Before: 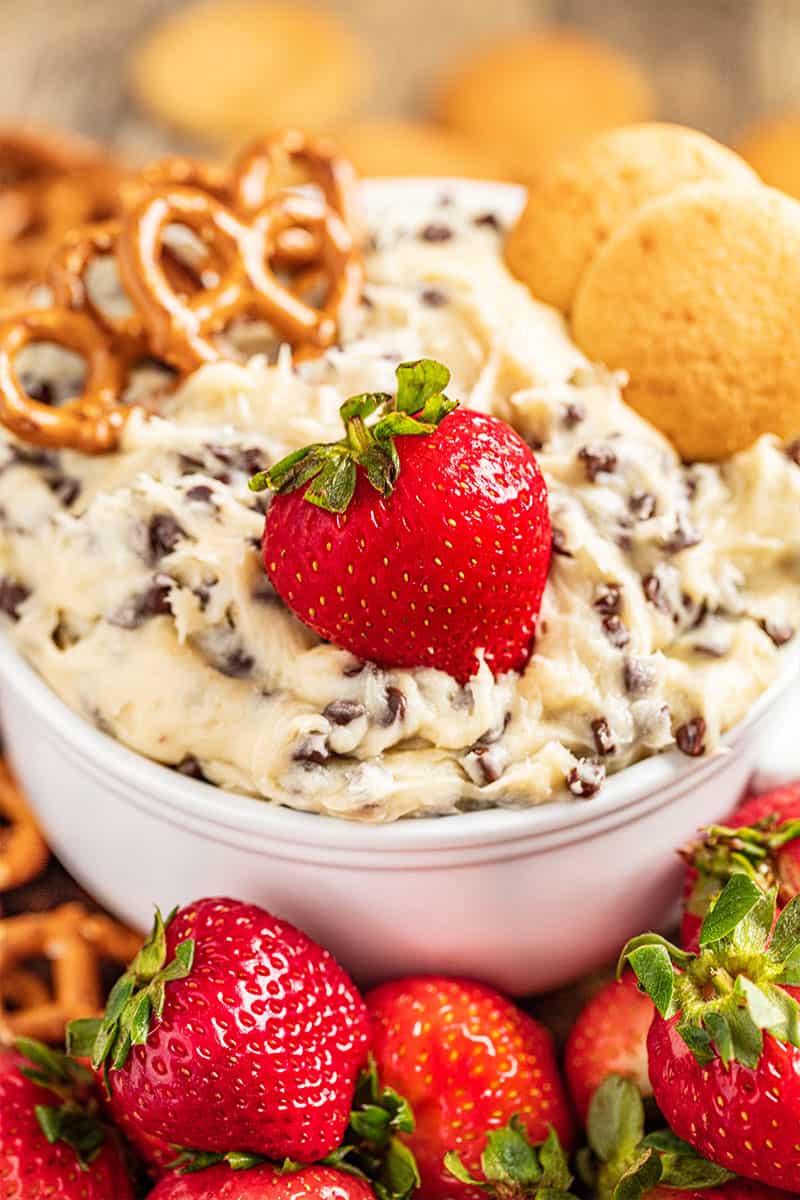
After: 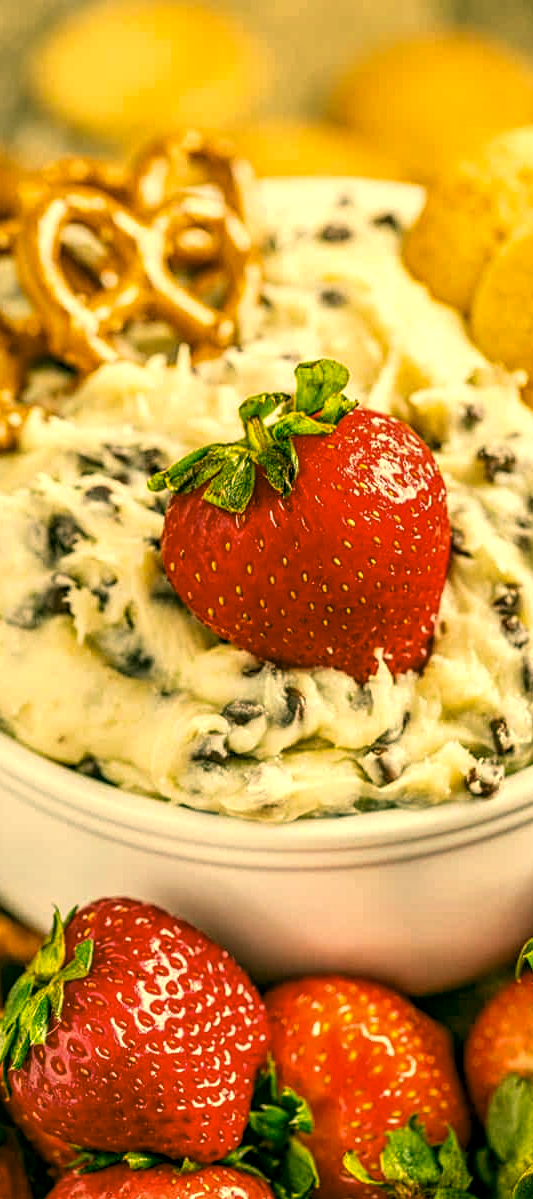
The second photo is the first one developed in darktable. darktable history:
local contrast: highlights 61%, detail 143%, midtone range 0.428
crop and rotate: left 12.673%, right 20.66%
color correction: highlights a* 5.62, highlights b* 33.57, shadows a* -25.86, shadows b* 4.02
